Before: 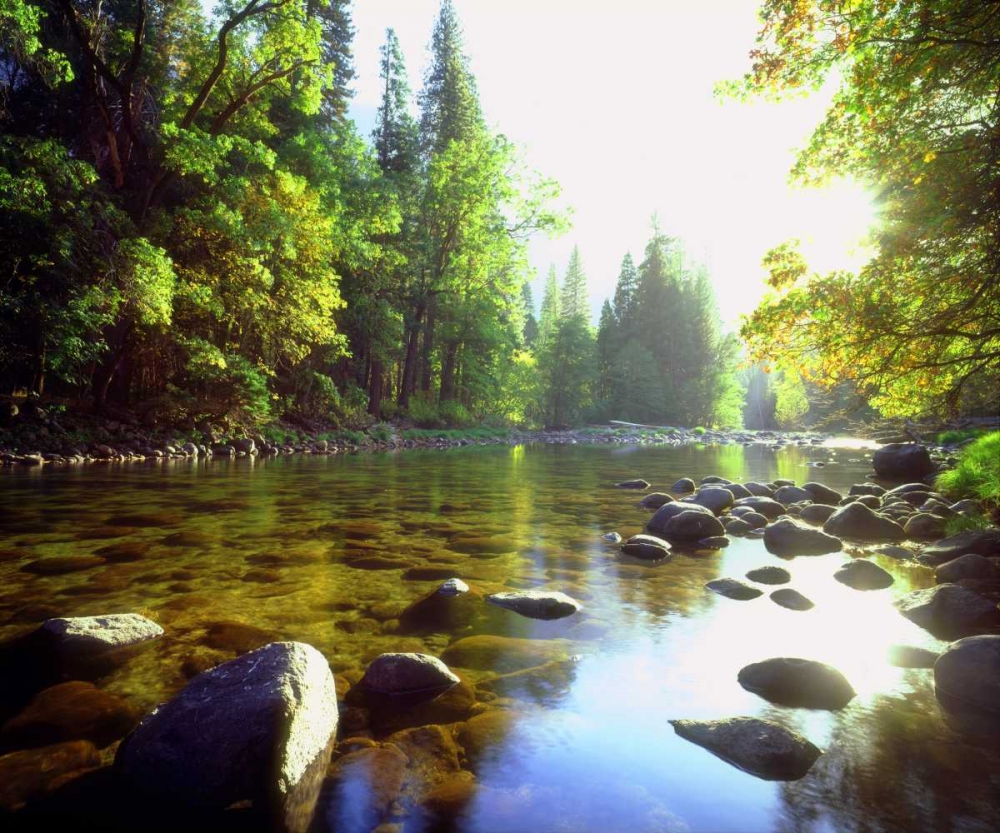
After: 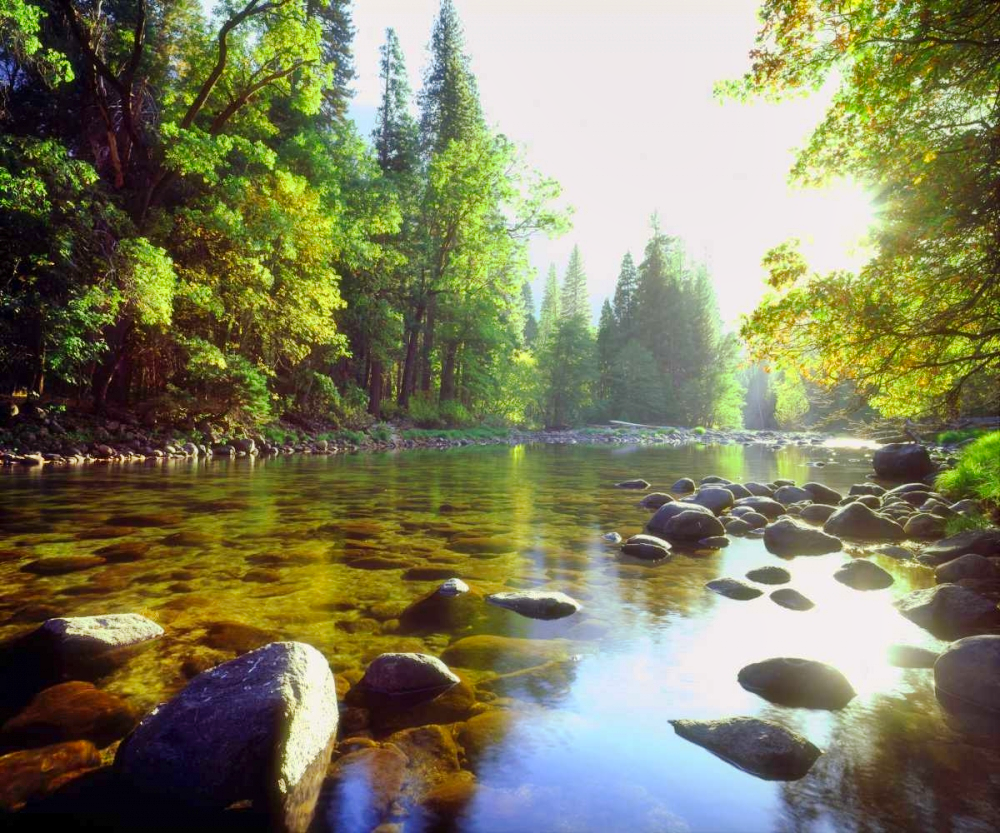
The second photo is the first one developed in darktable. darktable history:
shadows and highlights: shadows 47.68, highlights -42.62, soften with gaussian
contrast brightness saturation: saturation 0.132
base curve: curves: ch0 [(0, 0) (0.262, 0.32) (0.722, 0.705) (1, 1)], preserve colors none
